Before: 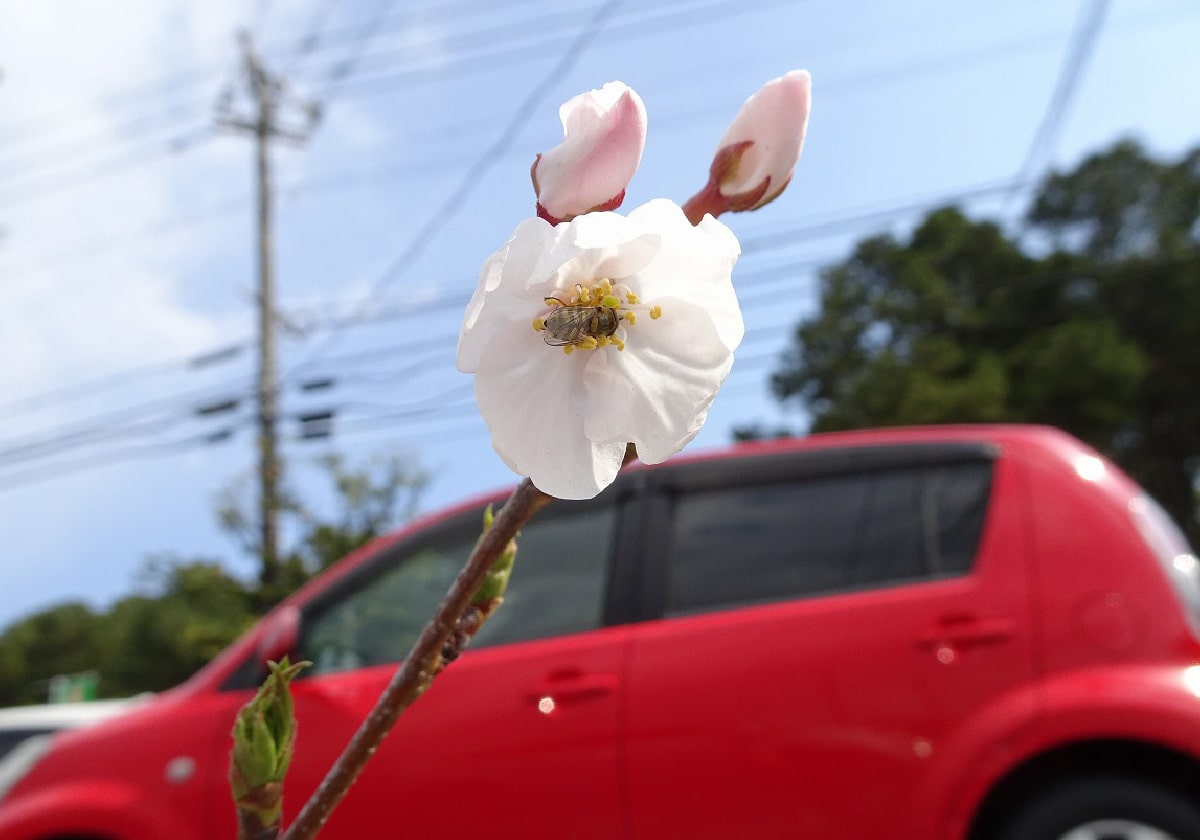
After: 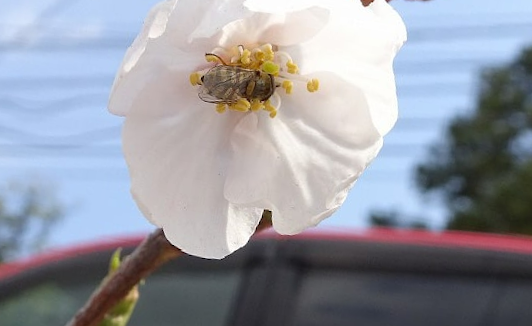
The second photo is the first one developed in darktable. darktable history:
crop: left 31.751%, top 32.172%, right 27.8%, bottom 35.83%
rotate and perspective: rotation 9.12°, automatic cropping off
